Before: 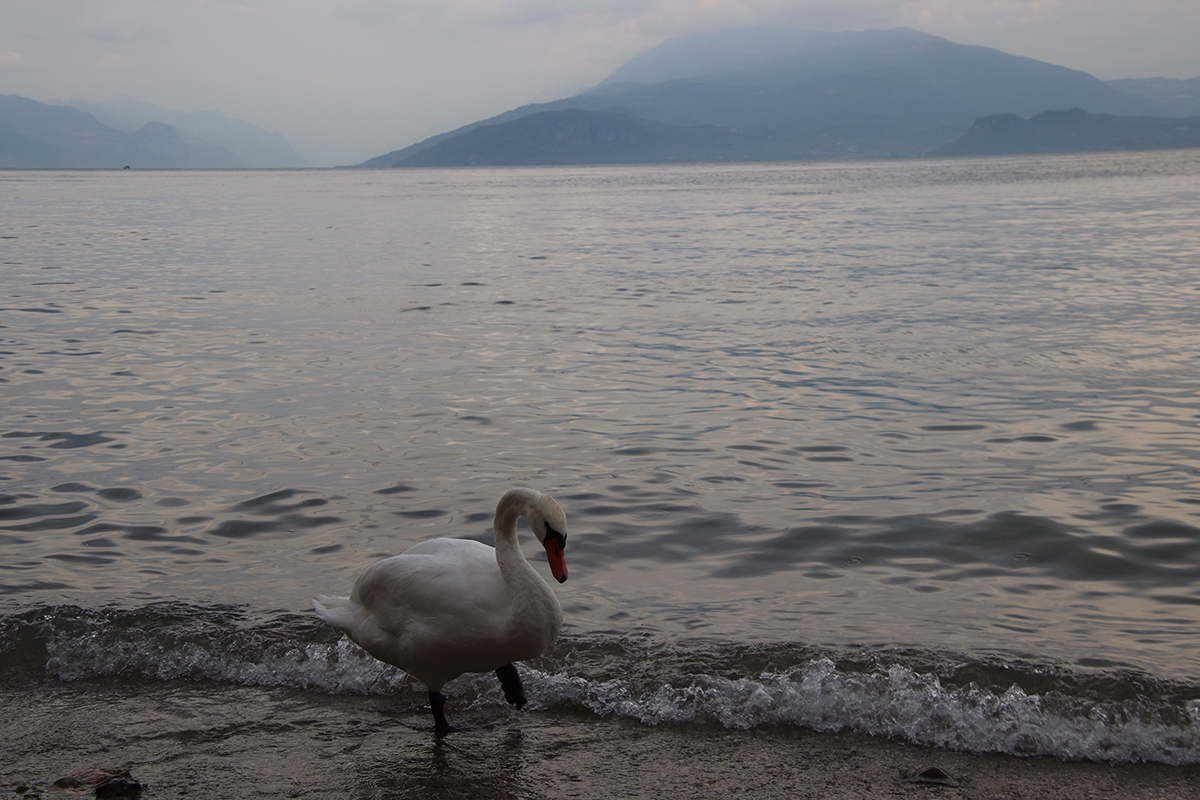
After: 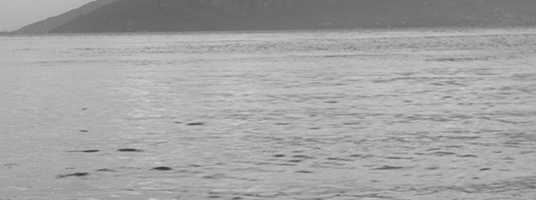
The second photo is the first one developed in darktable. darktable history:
tone equalizer: -8 EV -0.75 EV, -7 EV -0.7 EV, -6 EV -0.6 EV, -5 EV -0.4 EV, -3 EV 0.4 EV, -2 EV 0.6 EV, -1 EV 0.7 EV, +0 EV 0.75 EV, edges refinement/feathering 500, mask exposure compensation -1.57 EV, preserve details no
color zones: curves: ch1 [(0, -0.014) (0.143, -0.013) (0.286, -0.013) (0.429, -0.016) (0.571, -0.019) (0.714, -0.015) (0.857, 0.002) (1, -0.014)]
monochrome: a 73.58, b 64.21
crop: left 28.64%, top 16.832%, right 26.637%, bottom 58.055%
